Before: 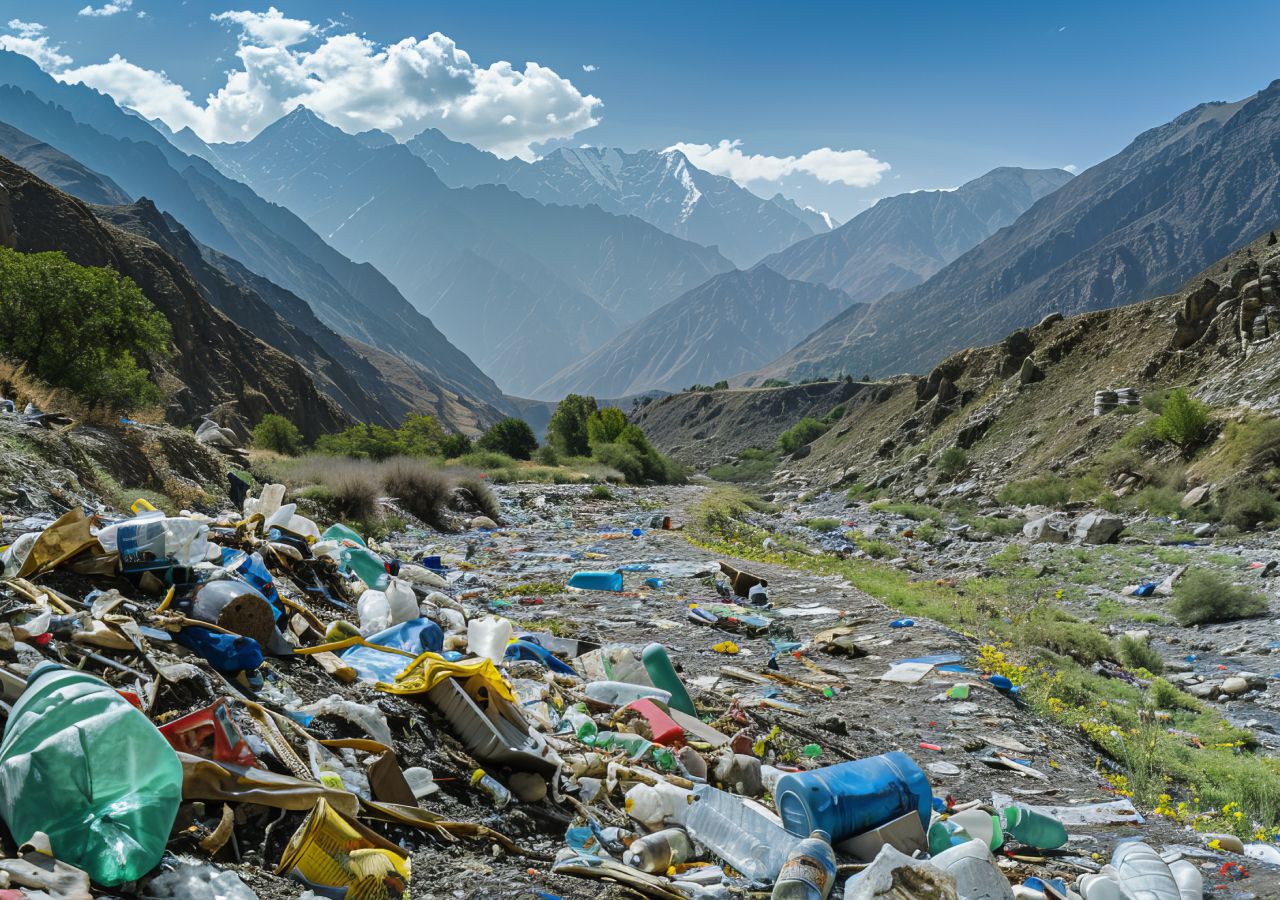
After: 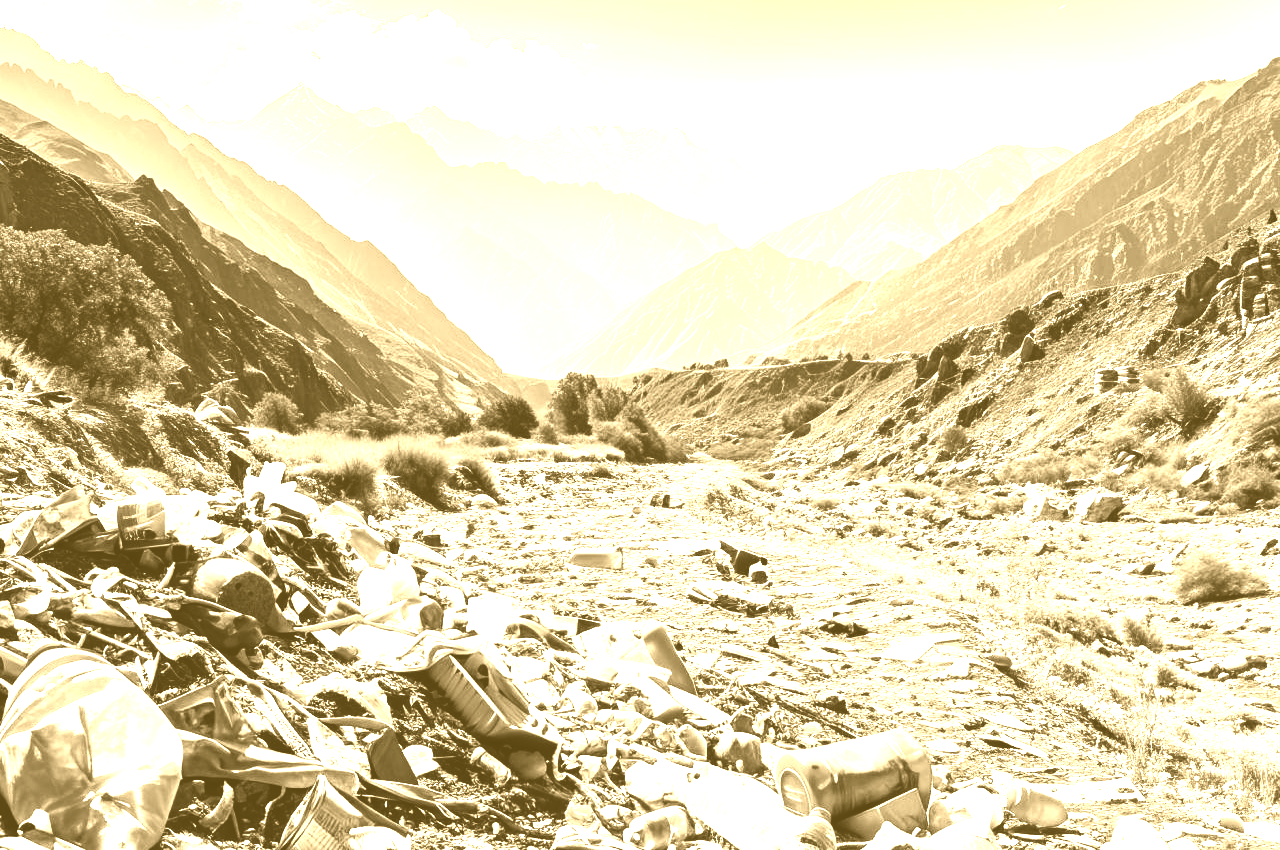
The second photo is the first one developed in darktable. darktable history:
colorize: hue 36°, source mix 100%
exposure: black level correction 0, exposure 0.6 EV, compensate highlight preservation false
crop and rotate: top 2.479%, bottom 3.018%
tone equalizer: -8 EV -1.08 EV, -7 EV -1.01 EV, -6 EV -0.867 EV, -5 EV -0.578 EV, -3 EV 0.578 EV, -2 EV 0.867 EV, -1 EV 1.01 EV, +0 EV 1.08 EV, edges refinement/feathering 500, mask exposure compensation -1.57 EV, preserve details no
